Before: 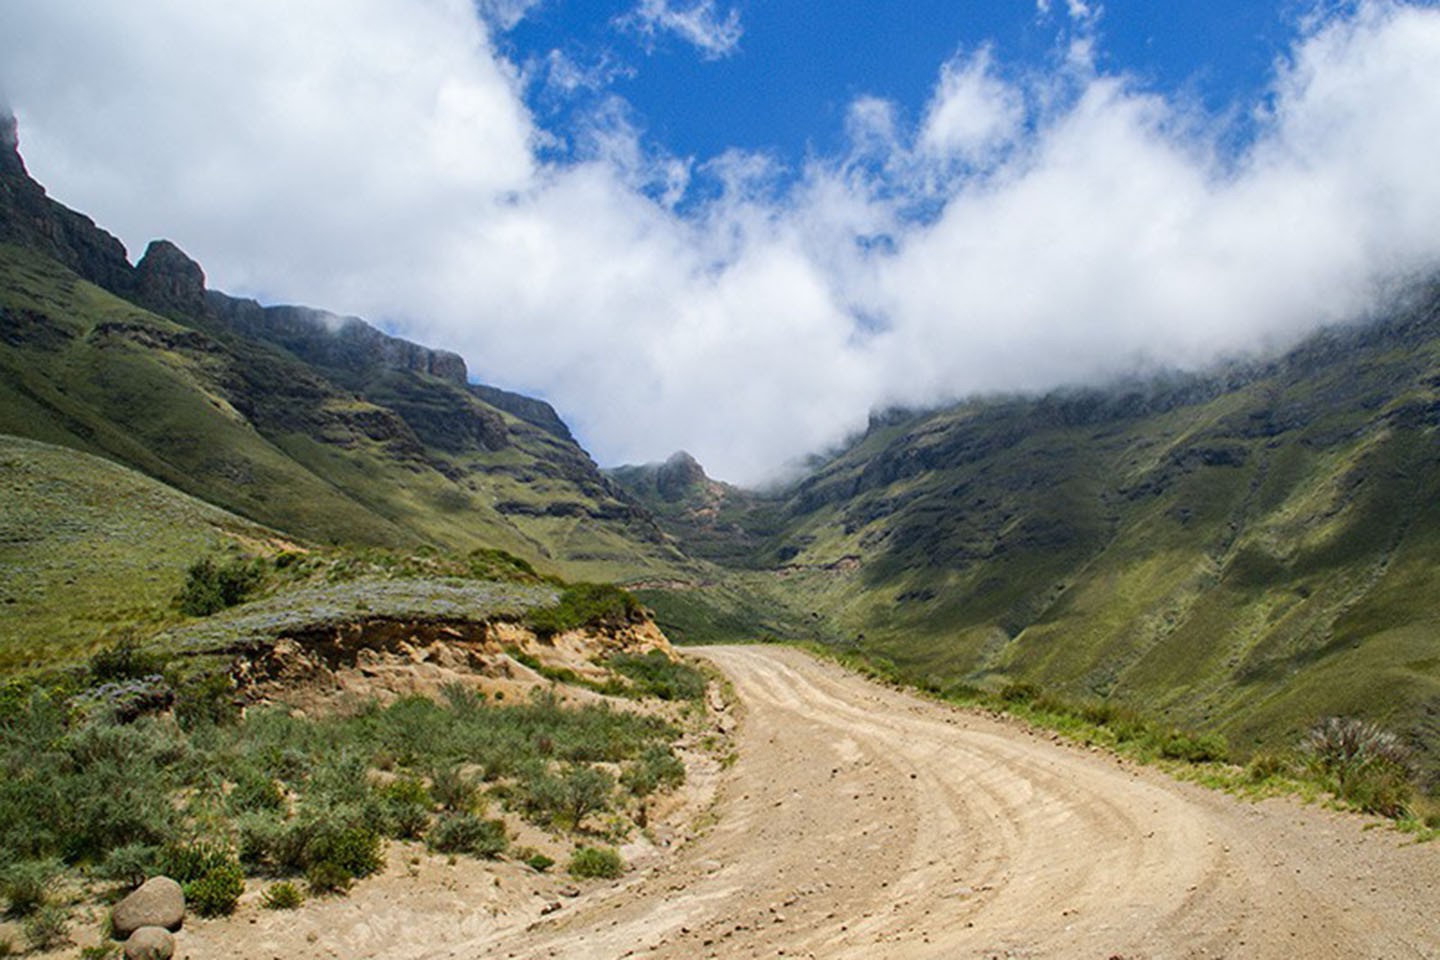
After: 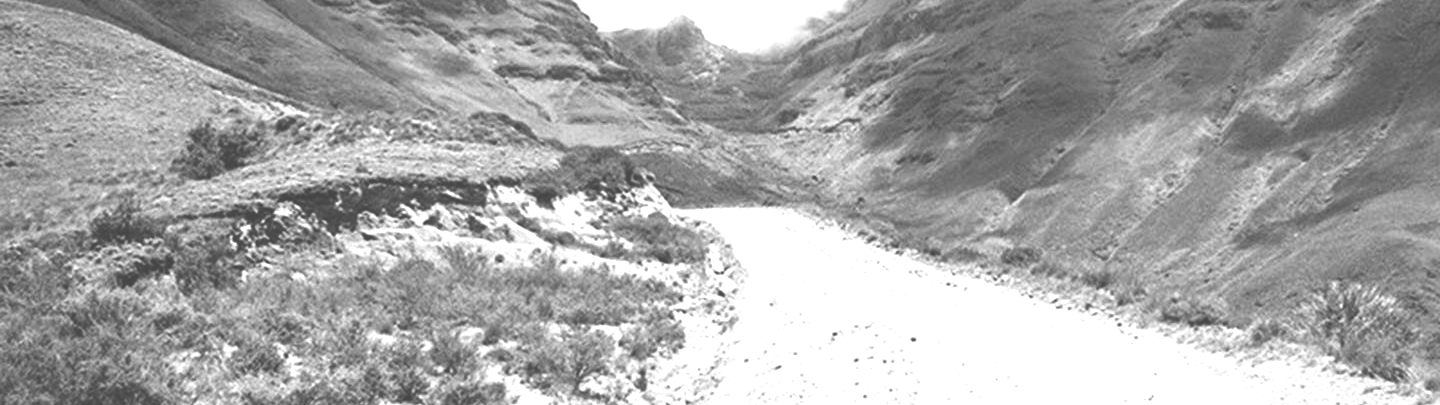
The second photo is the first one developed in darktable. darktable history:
monochrome: on, module defaults
crop: top 45.551%, bottom 12.262%
exposure: black level correction -0.023, exposure 1.397 EV, compensate highlight preservation false
